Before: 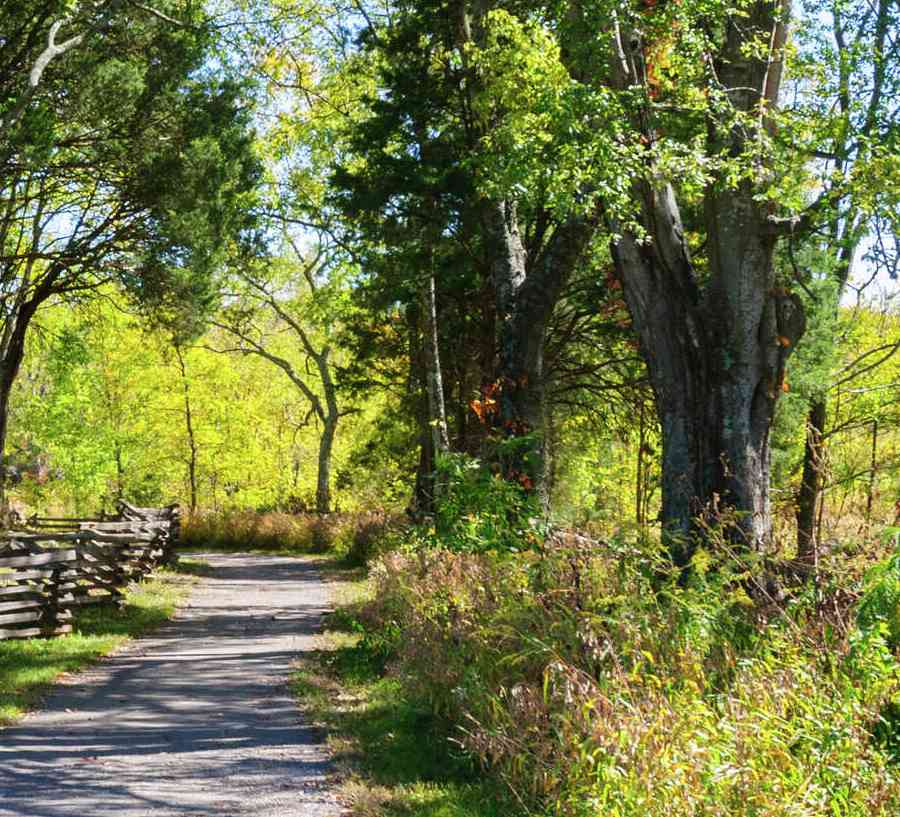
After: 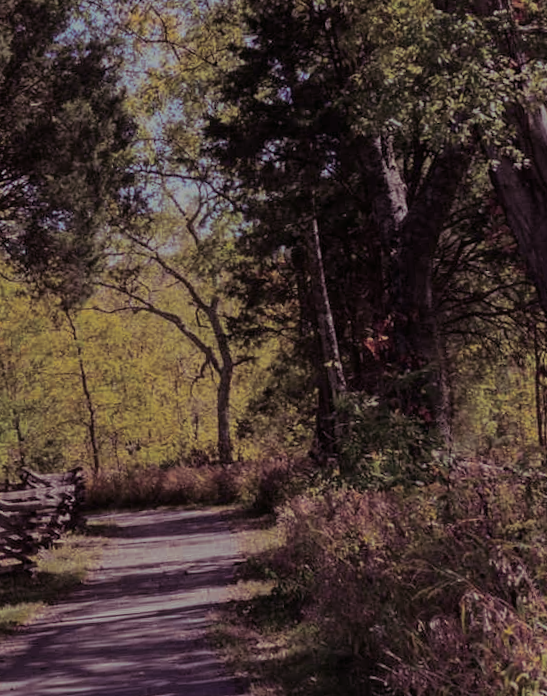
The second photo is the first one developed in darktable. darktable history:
rotate and perspective: rotation -5°, crop left 0.05, crop right 0.952, crop top 0.11, crop bottom 0.89
crop: left 10.644%, right 26.528%
split-toning: shadows › hue 316.8°, shadows › saturation 0.47, highlights › hue 201.6°, highlights › saturation 0, balance -41.97, compress 28.01%
exposure: exposure -1.468 EV, compensate highlight preservation false
